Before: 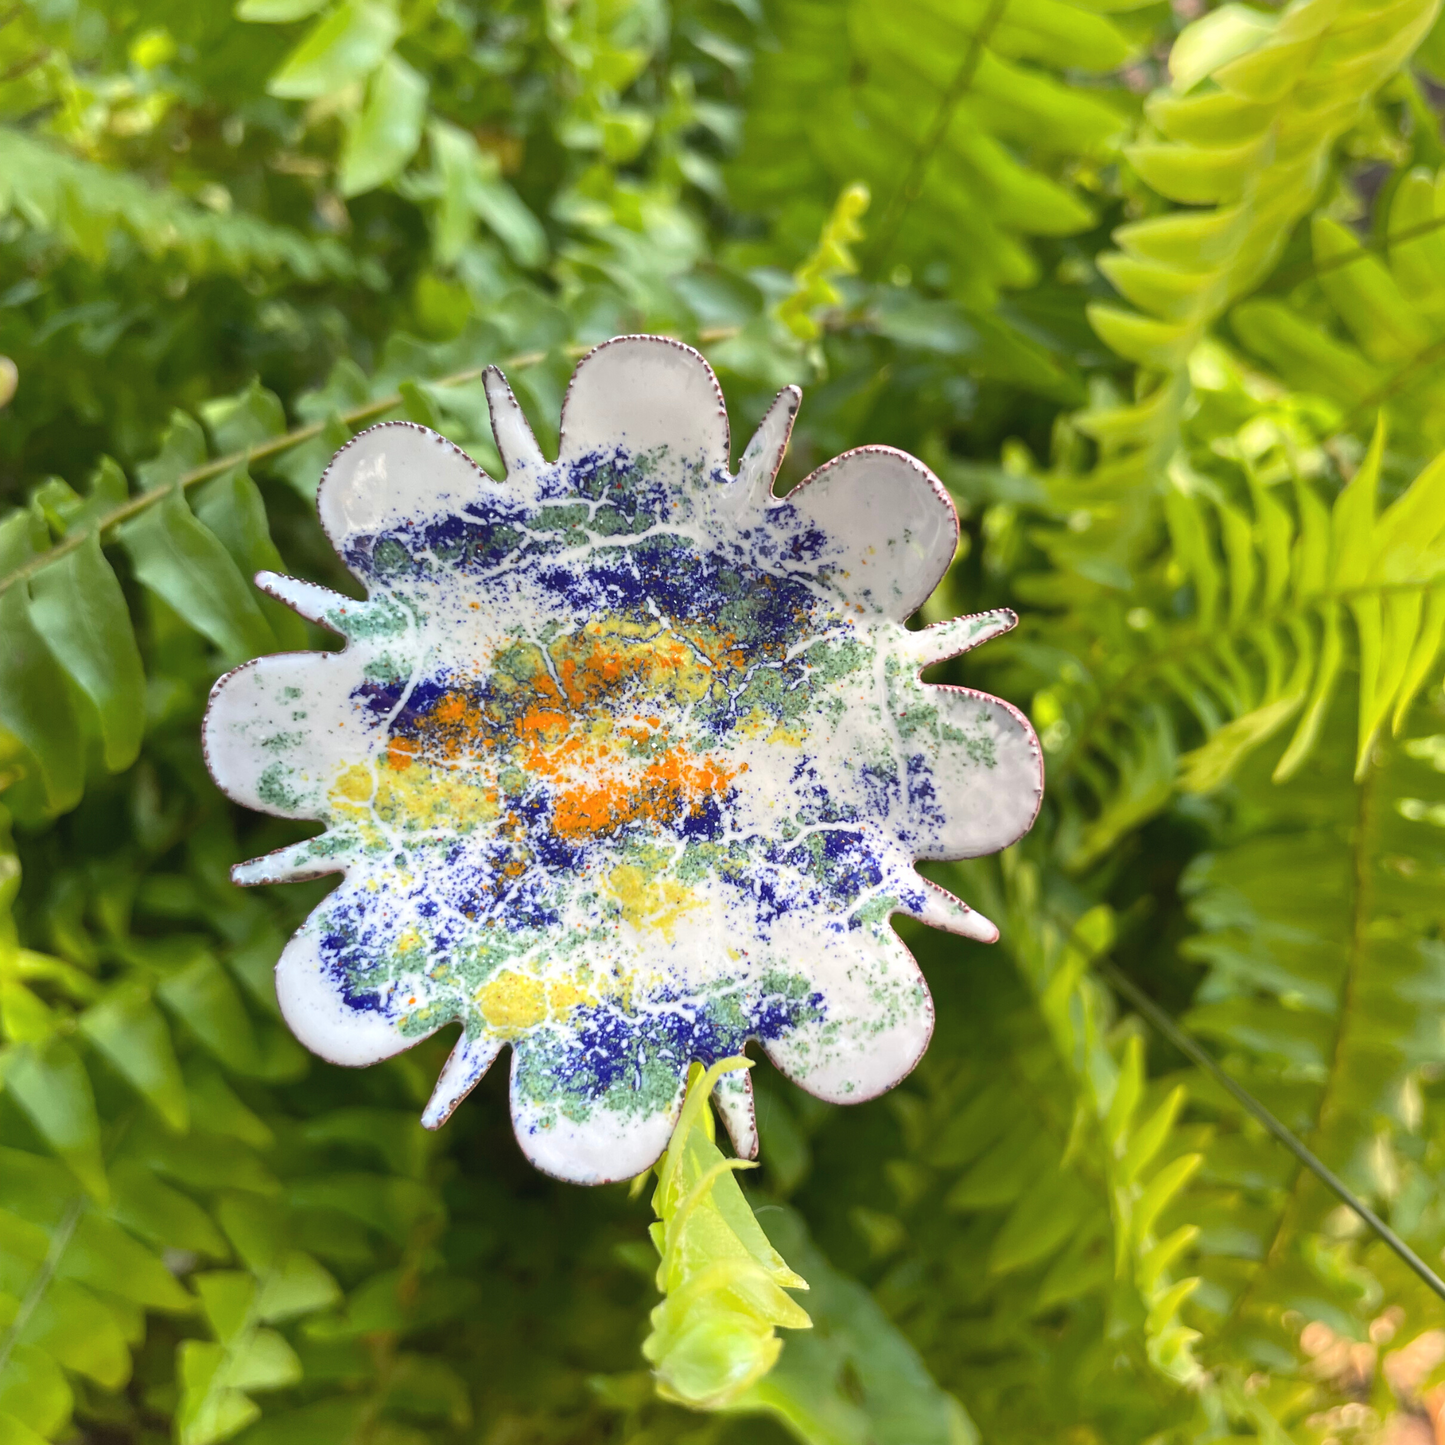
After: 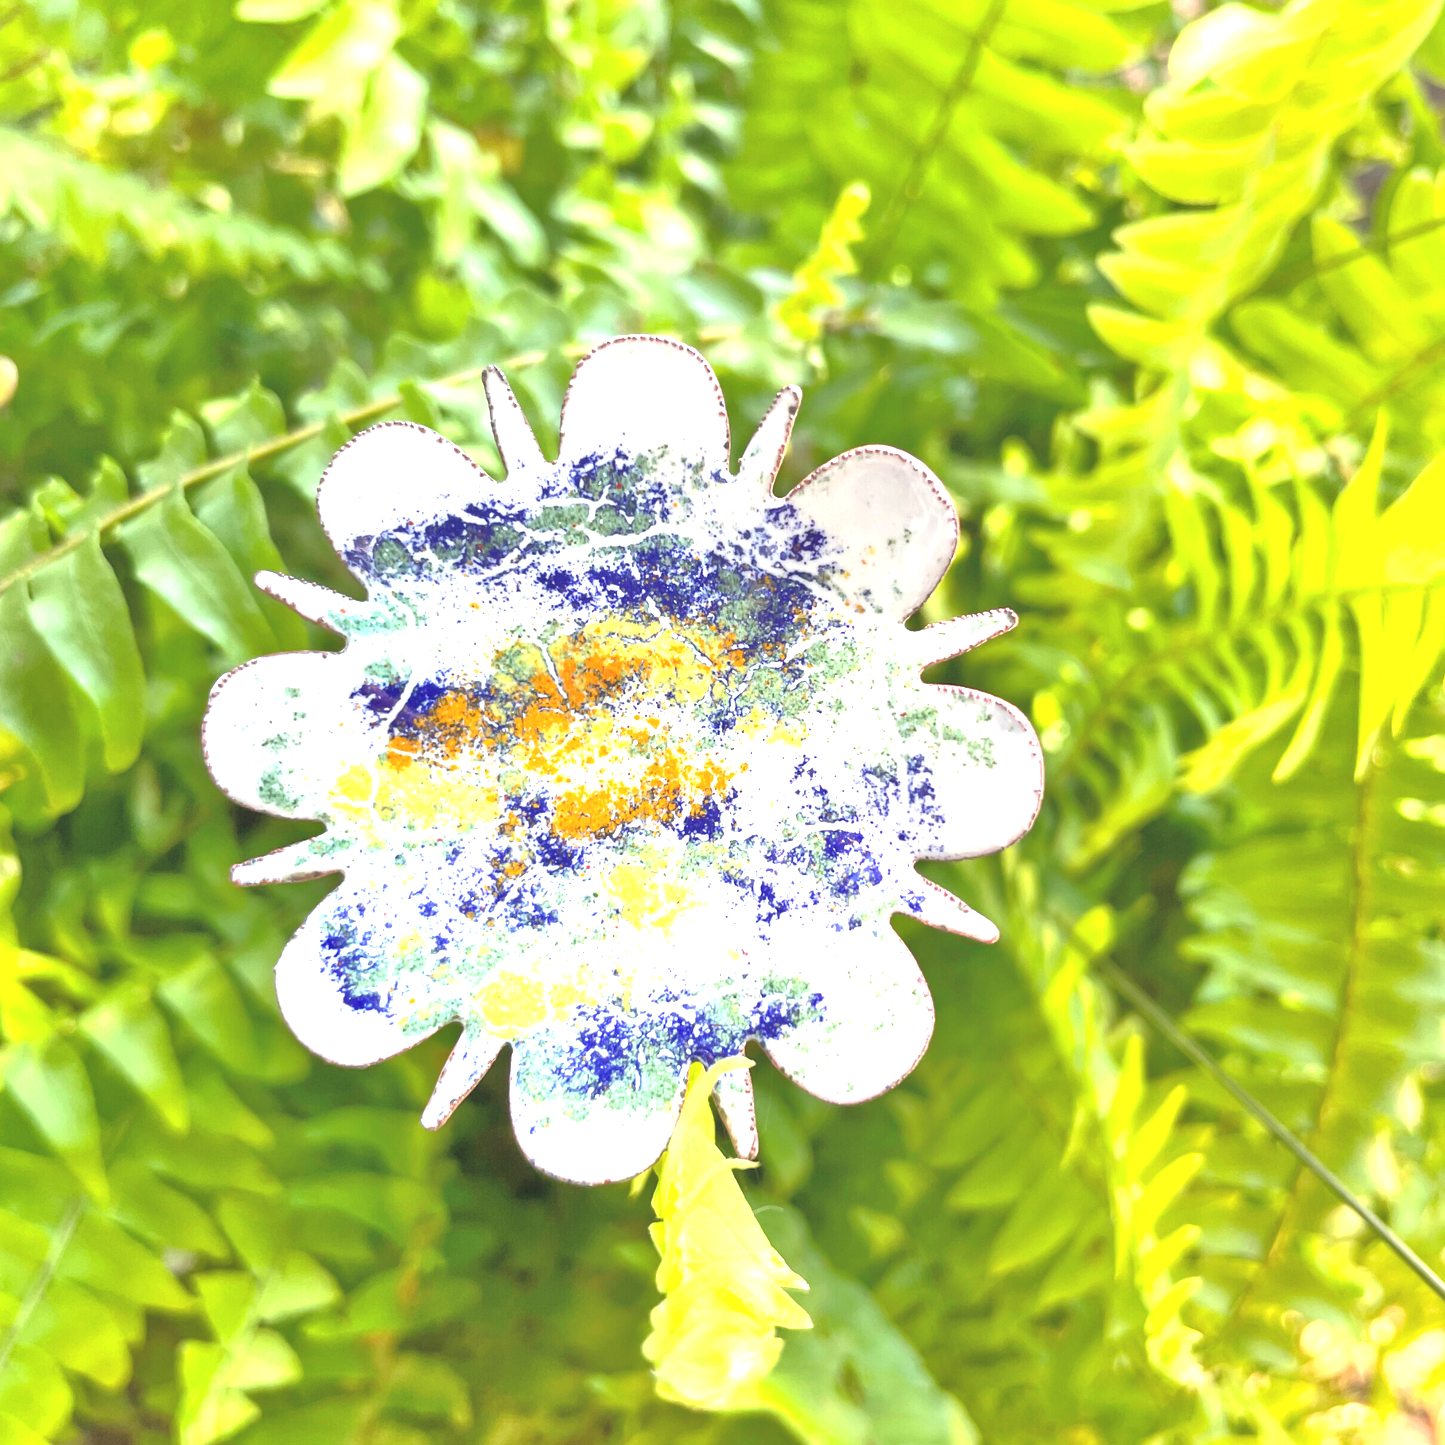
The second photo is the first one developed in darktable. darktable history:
exposure: black level correction 0, exposure 1.2 EV, compensate exposure bias true, compensate highlight preservation false
tone equalizer: -7 EV 0.15 EV, -6 EV 0.6 EV, -5 EV 1.15 EV, -4 EV 1.33 EV, -3 EV 1.15 EV, -2 EV 0.6 EV, -1 EV 0.15 EV, mask exposure compensation -0.5 EV
